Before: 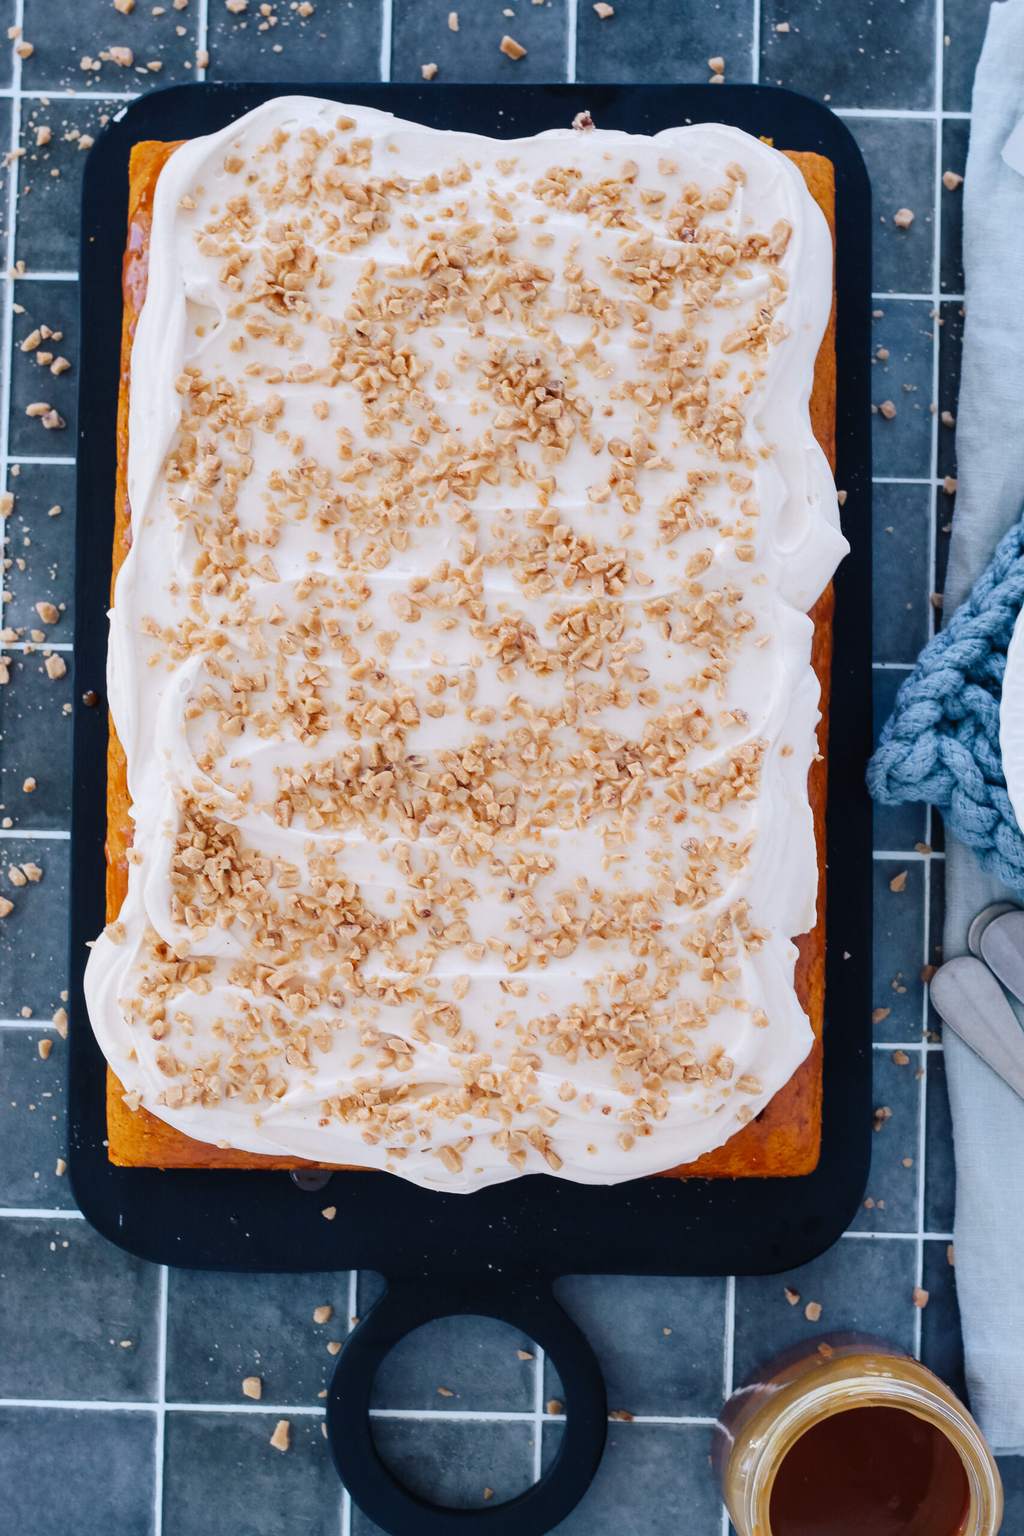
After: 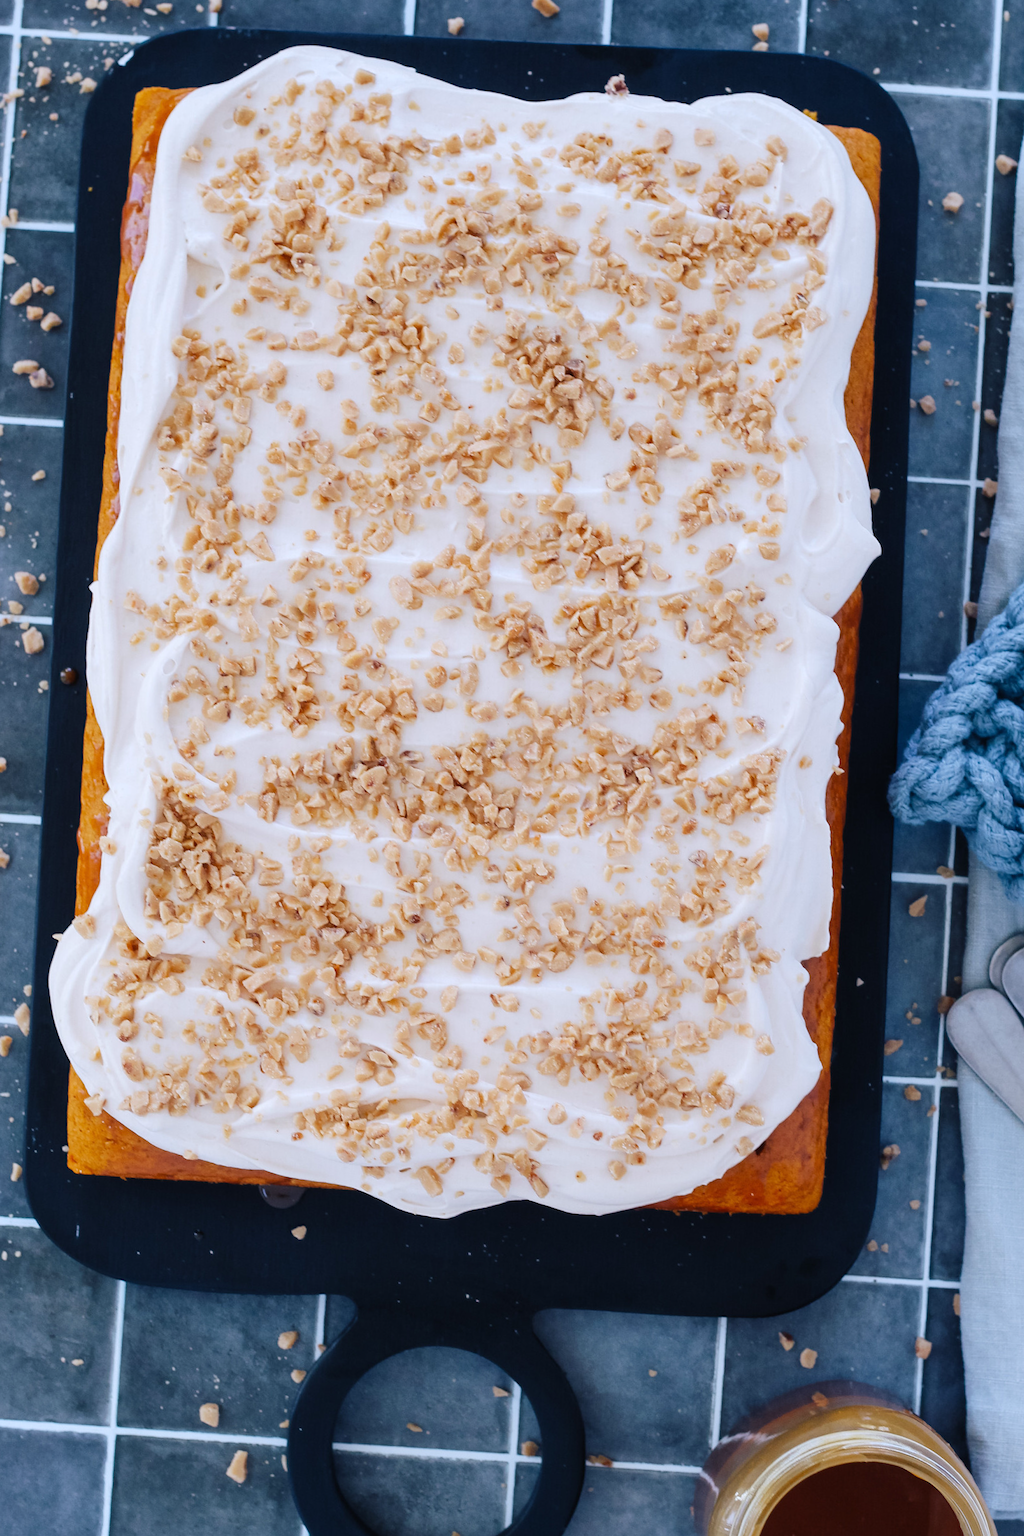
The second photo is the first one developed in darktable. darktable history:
white balance: red 0.976, blue 1.04
crop and rotate: angle -2.38°
